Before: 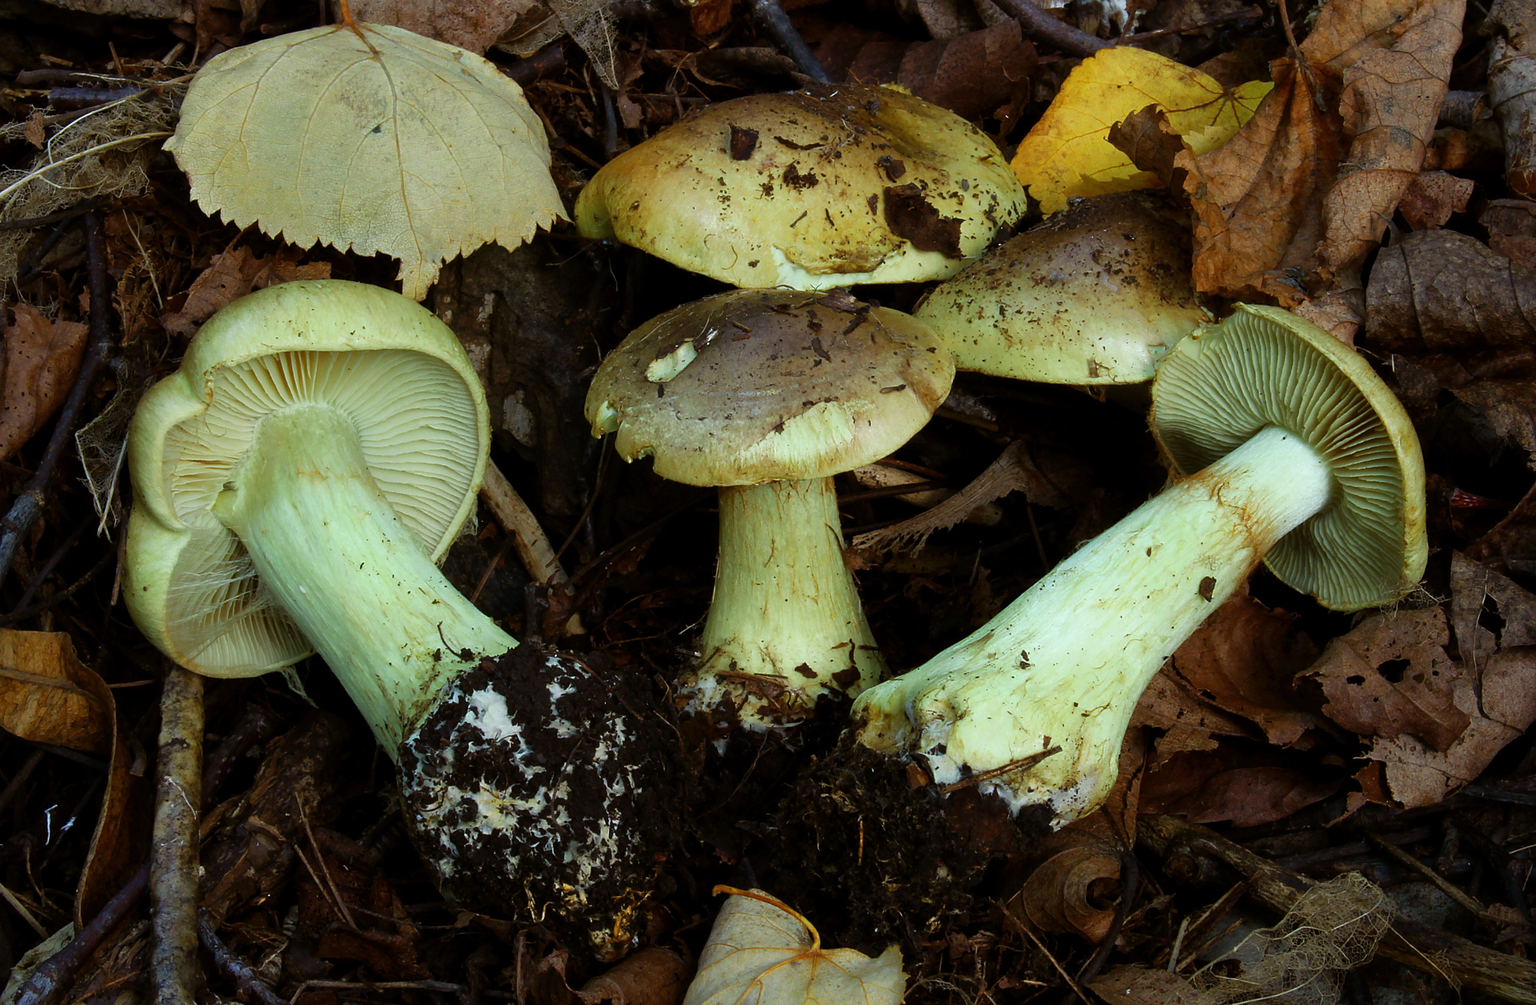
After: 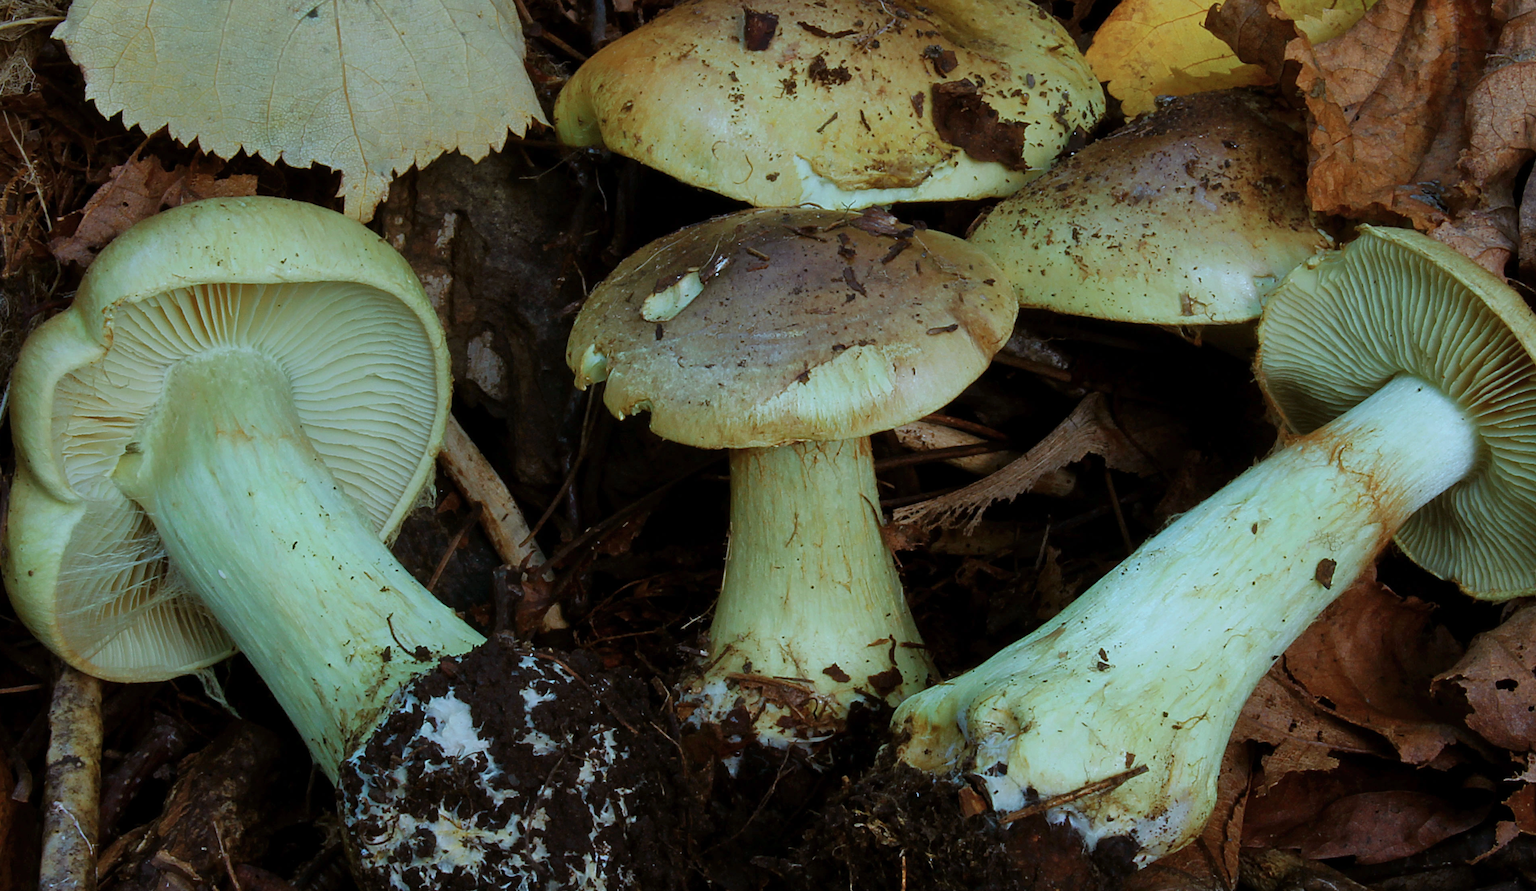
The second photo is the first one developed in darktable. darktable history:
tone equalizer: -8 EV 0.25 EV, -7 EV 0.417 EV, -6 EV 0.417 EV, -5 EV 0.25 EV, -3 EV -0.25 EV, -2 EV -0.417 EV, -1 EV -0.417 EV, +0 EV -0.25 EV, edges refinement/feathering 500, mask exposure compensation -1.57 EV, preserve details guided filter
crop: left 7.856%, top 11.836%, right 10.12%, bottom 15.387%
color correction: highlights a* -2.24, highlights b* -18.1
